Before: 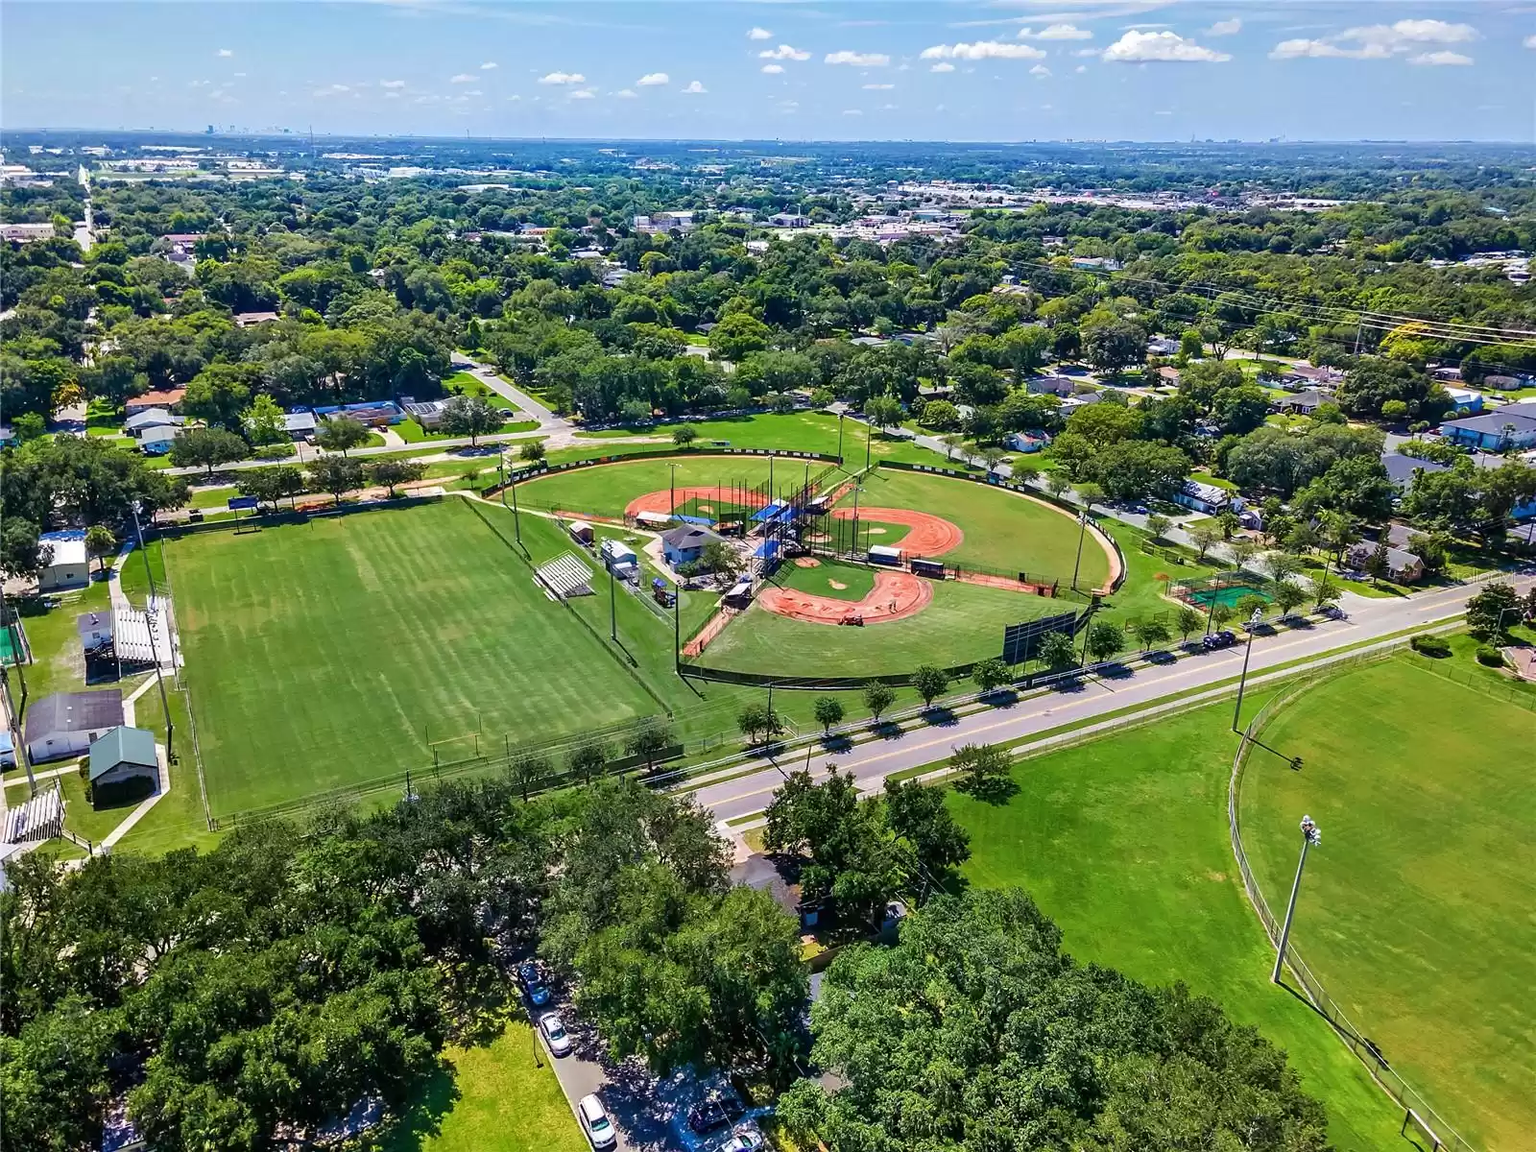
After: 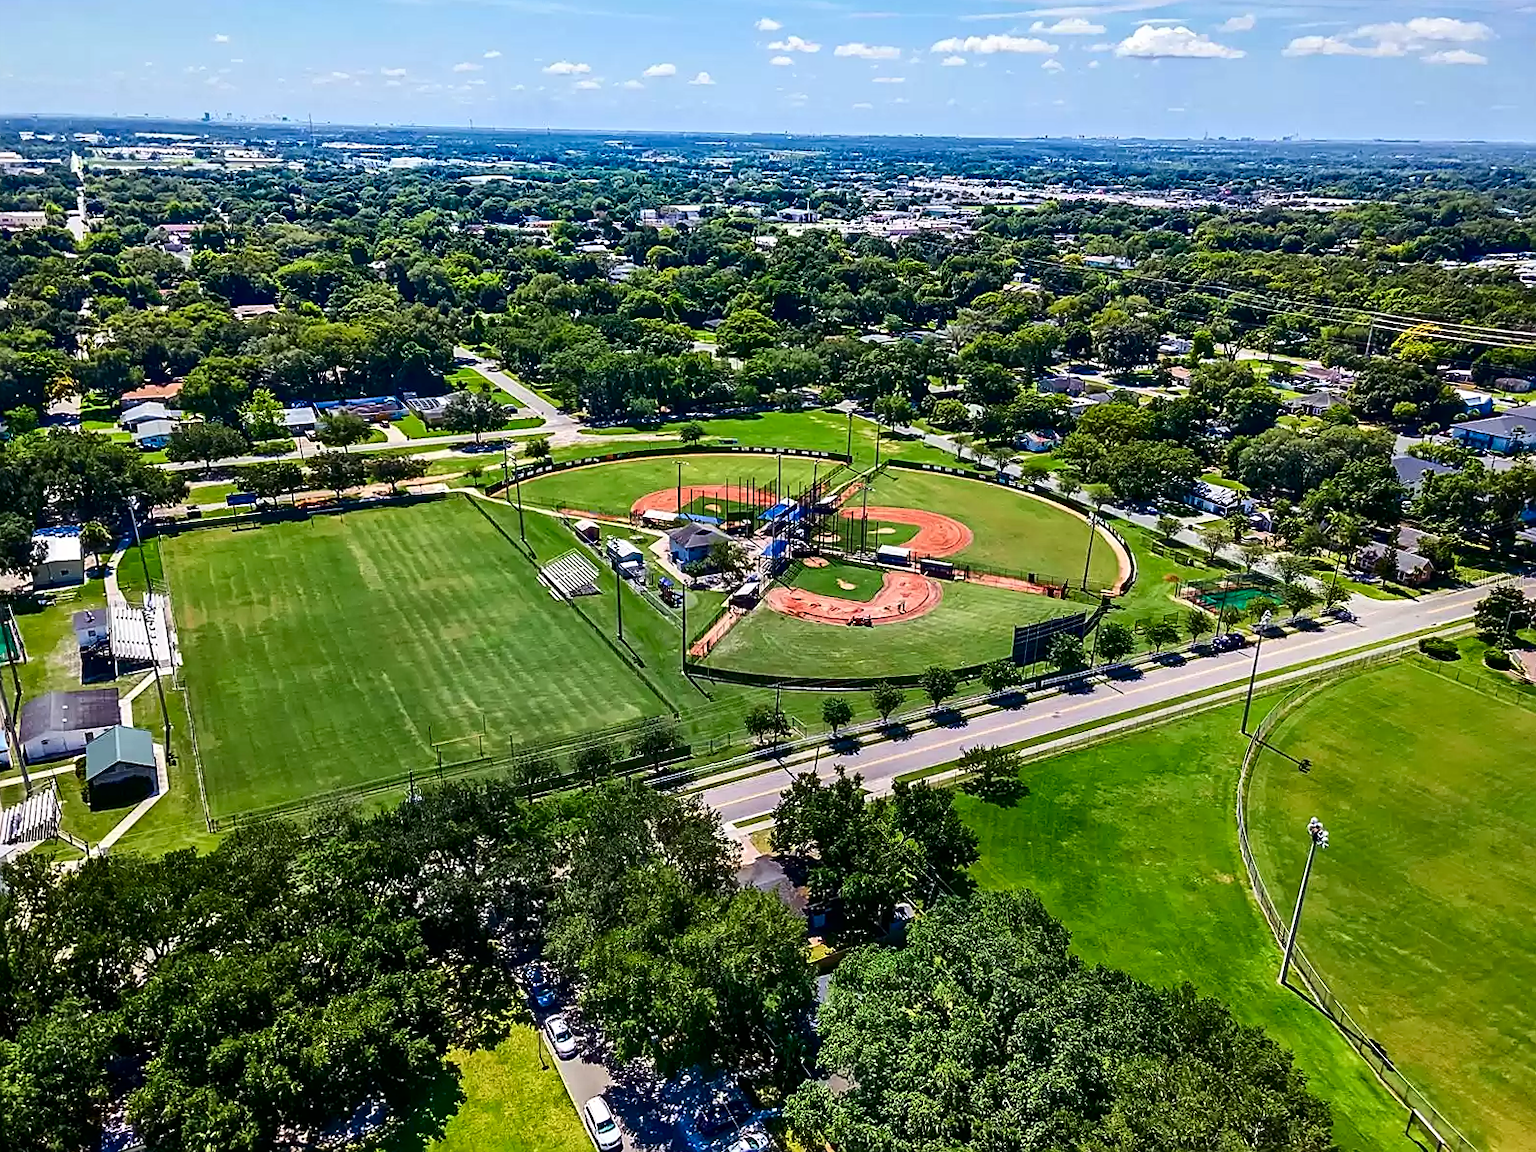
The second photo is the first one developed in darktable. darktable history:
rotate and perspective: rotation 0.174°, lens shift (vertical) 0.013, lens shift (horizontal) 0.019, shear 0.001, automatic cropping original format, crop left 0.007, crop right 0.991, crop top 0.016, crop bottom 0.997
contrast brightness saturation: contrast 0.2, brightness -0.11, saturation 0.1
sharpen: on, module defaults
